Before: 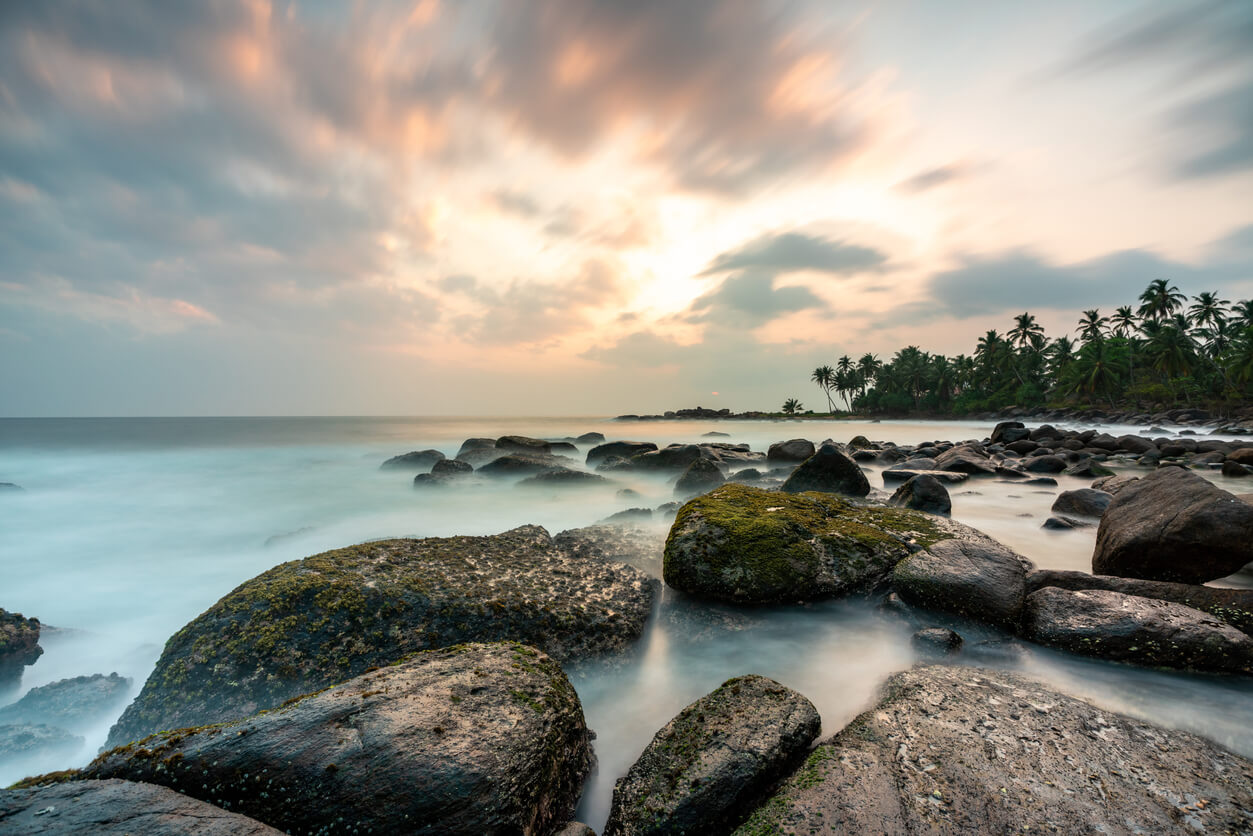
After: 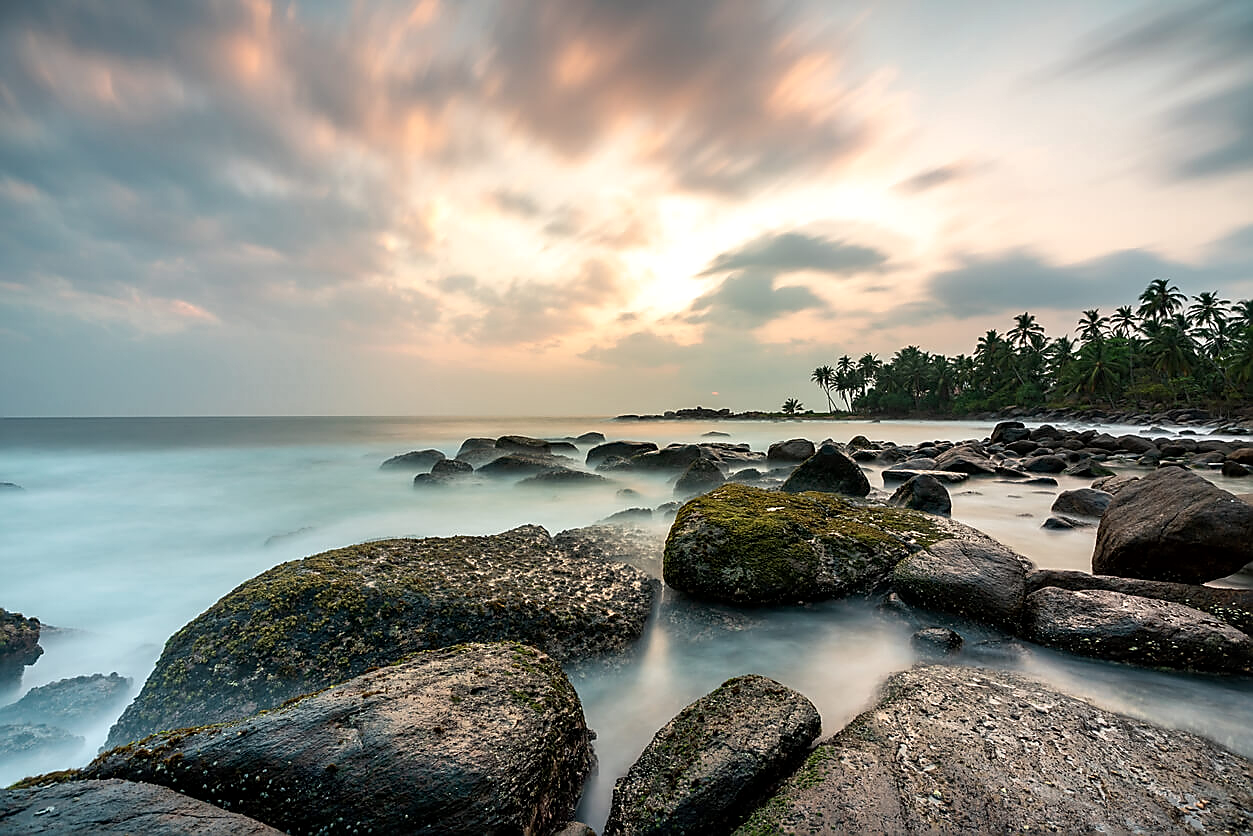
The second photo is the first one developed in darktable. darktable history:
sharpen: radius 1.4, amount 1.25, threshold 0.7
local contrast: mode bilateral grid, contrast 20, coarseness 50, detail 120%, midtone range 0.2
